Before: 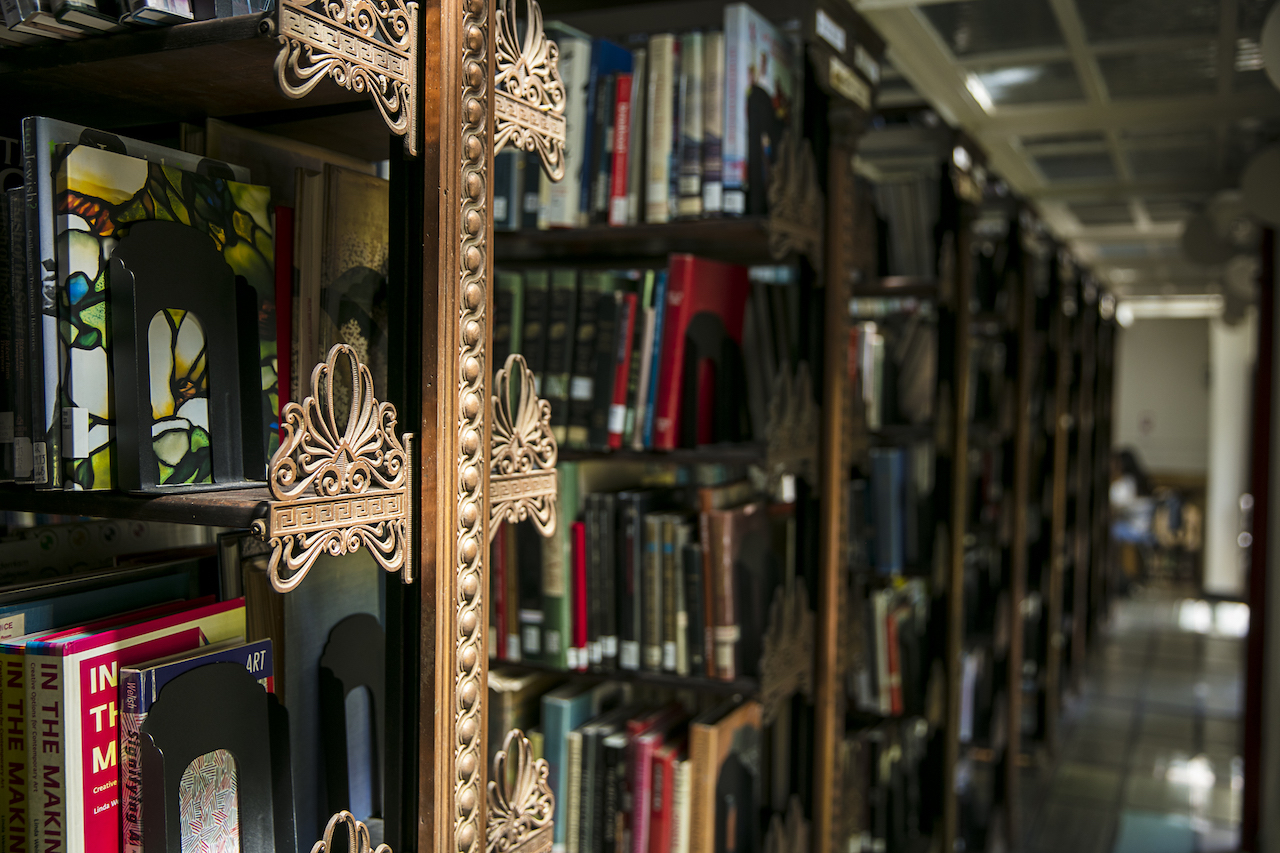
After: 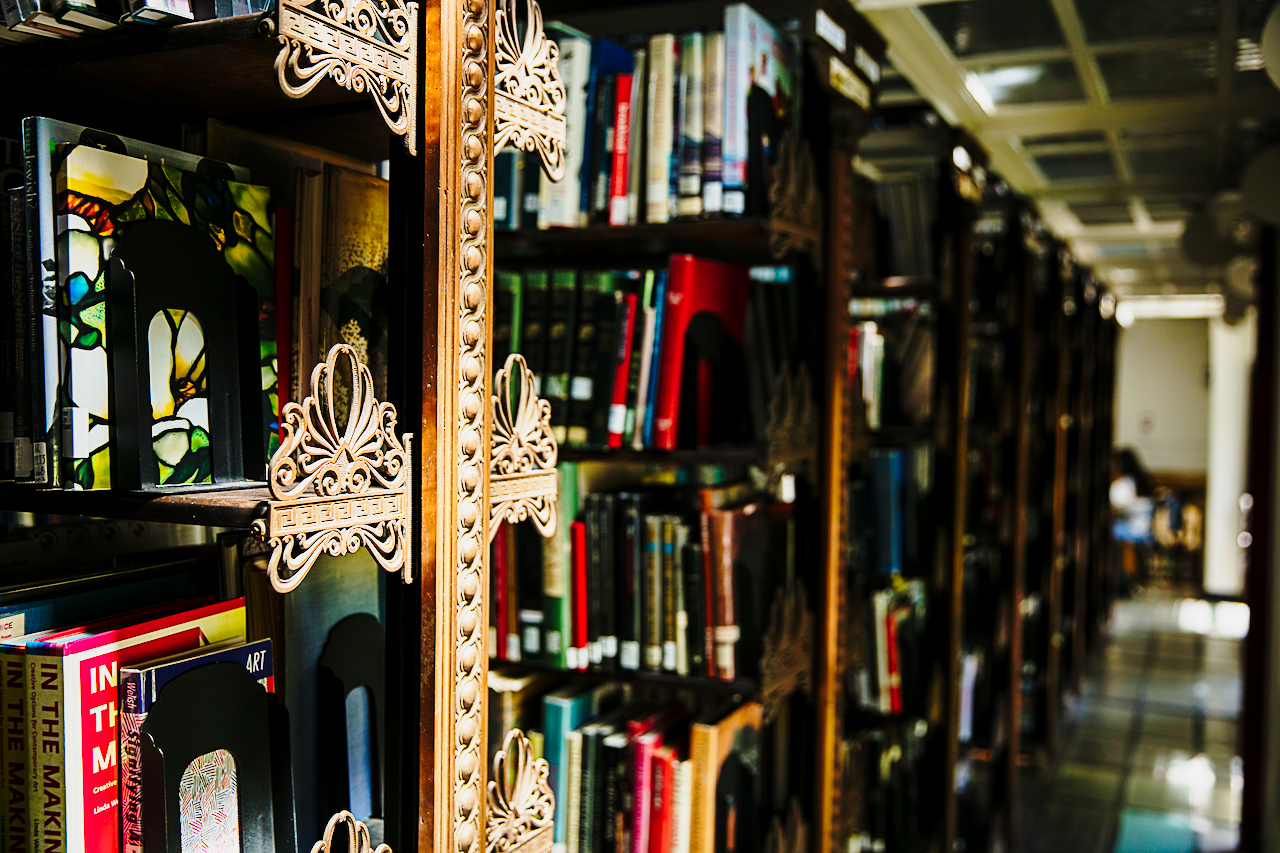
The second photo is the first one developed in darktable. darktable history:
base curve: curves: ch0 [(0, 0) (0.028, 0.03) (0.121, 0.232) (0.46, 0.748) (0.859, 0.968) (1, 1)], preserve colors none
sharpen: amount 0.214
tone curve: curves: ch0 [(0, 0) (0.087, 0.054) (0.281, 0.245) (0.506, 0.526) (0.8, 0.824) (0.994, 0.955)]; ch1 [(0, 0) (0.27, 0.195) (0.406, 0.435) (0.452, 0.474) (0.495, 0.5) (0.514, 0.508) (0.563, 0.584) (0.654, 0.689) (1, 1)]; ch2 [(0, 0) (0.269, 0.299) (0.459, 0.441) (0.498, 0.499) (0.523, 0.52) (0.551, 0.549) (0.633, 0.625) (0.659, 0.681) (0.718, 0.764) (1, 1)], preserve colors none
